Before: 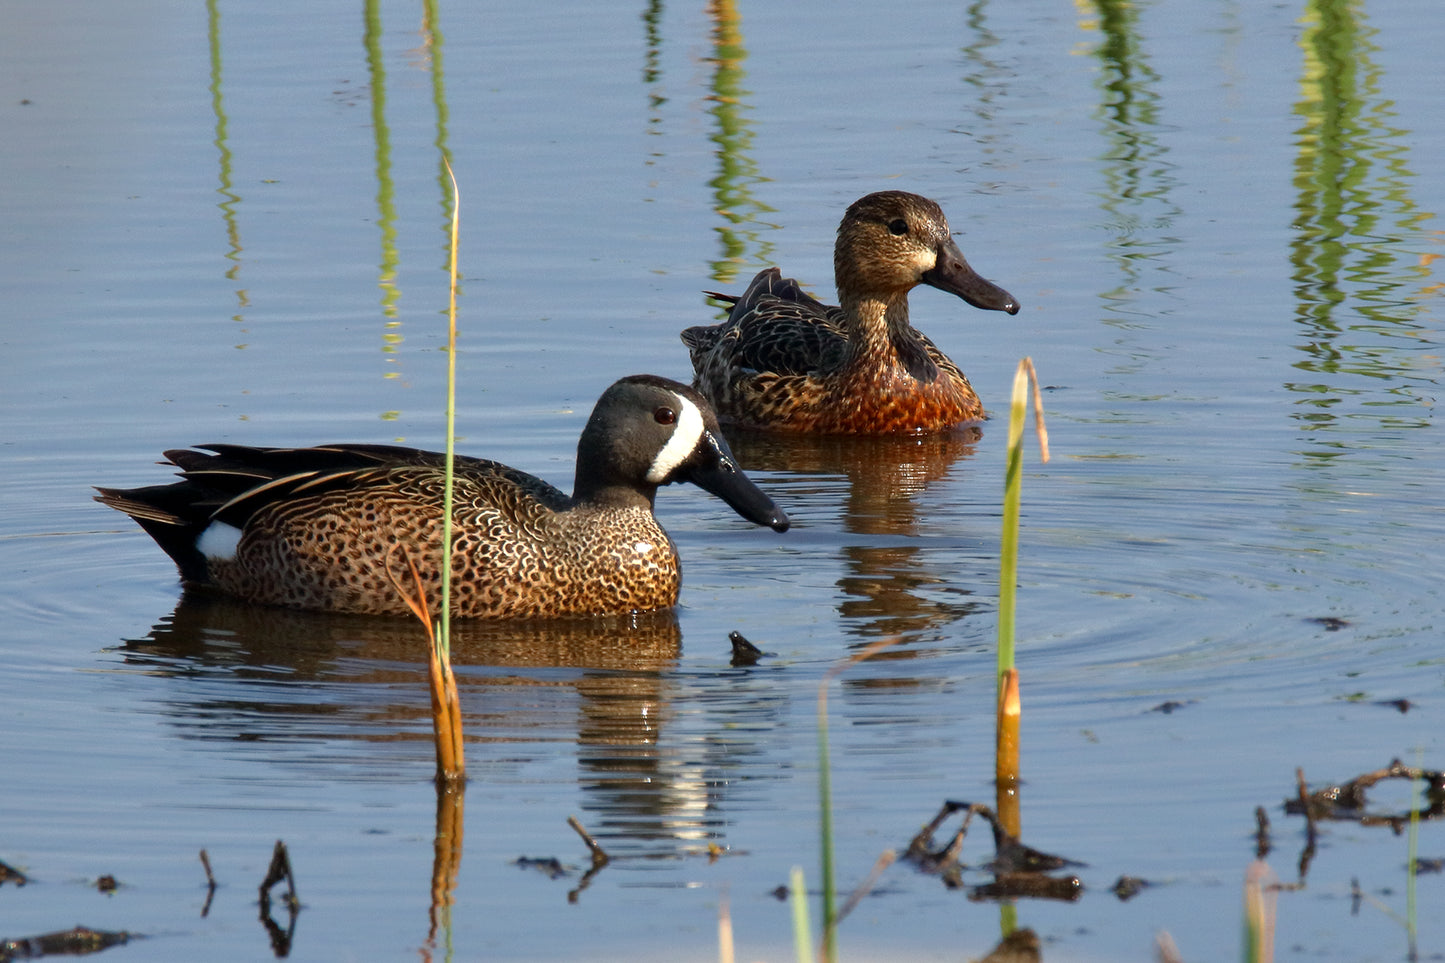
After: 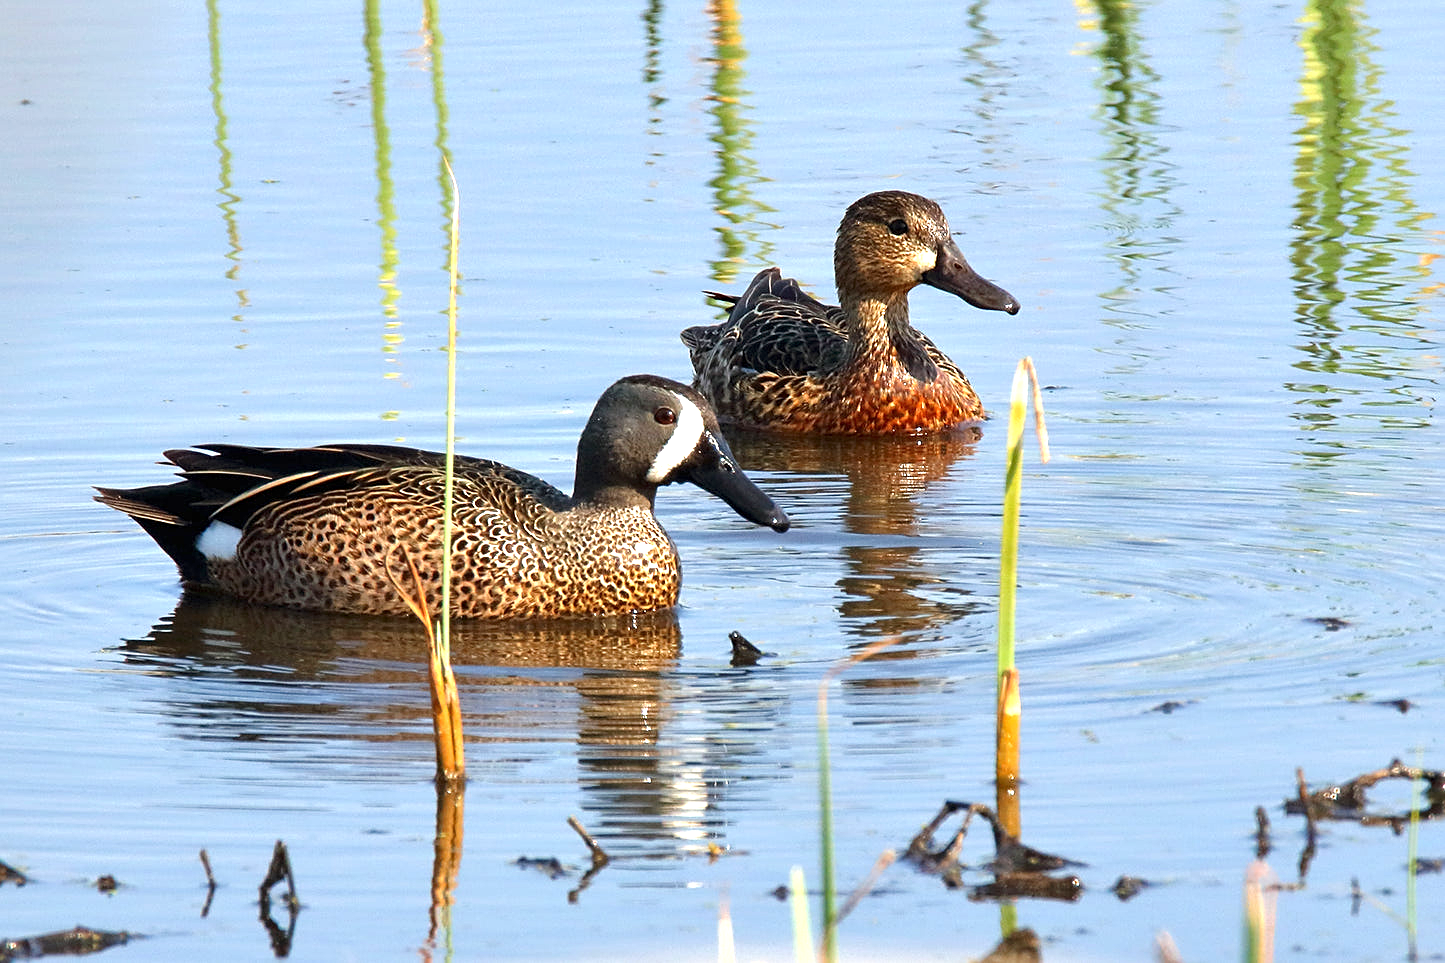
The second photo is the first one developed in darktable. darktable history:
exposure: black level correction 0, exposure 1.095 EV, compensate highlight preservation false
sharpen: amount 0.497
